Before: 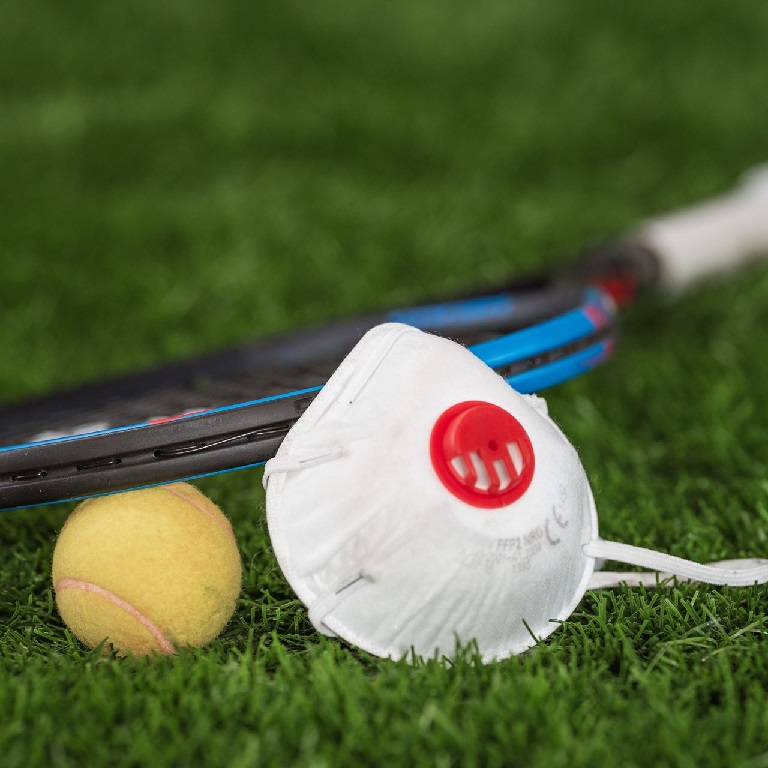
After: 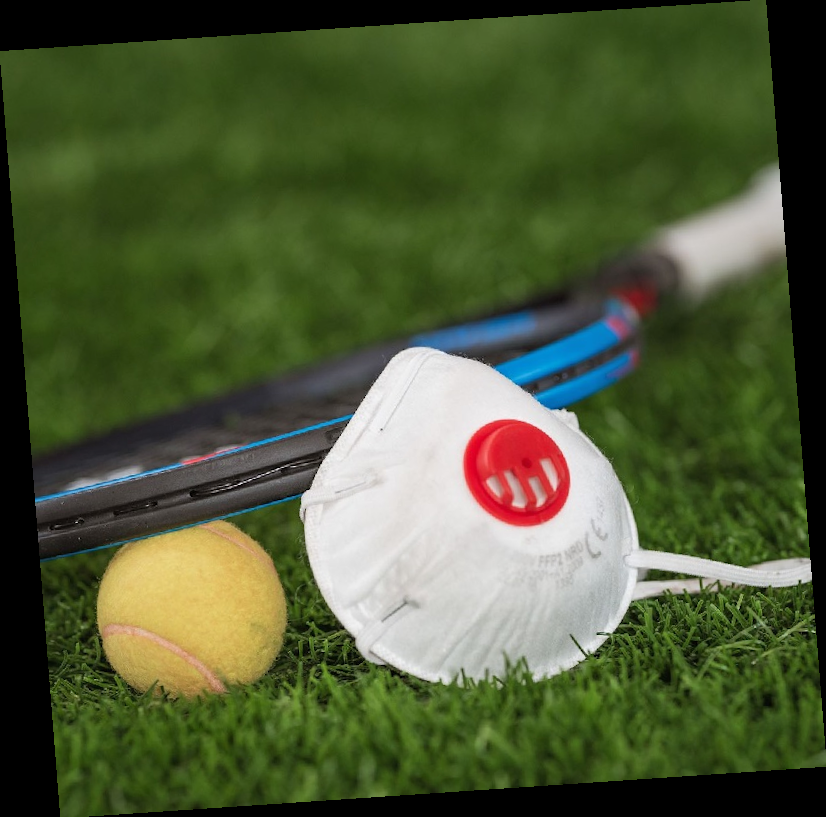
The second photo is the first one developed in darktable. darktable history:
rotate and perspective: rotation -4.2°, shear 0.006, automatic cropping off
shadows and highlights: shadows 25, highlights -25
